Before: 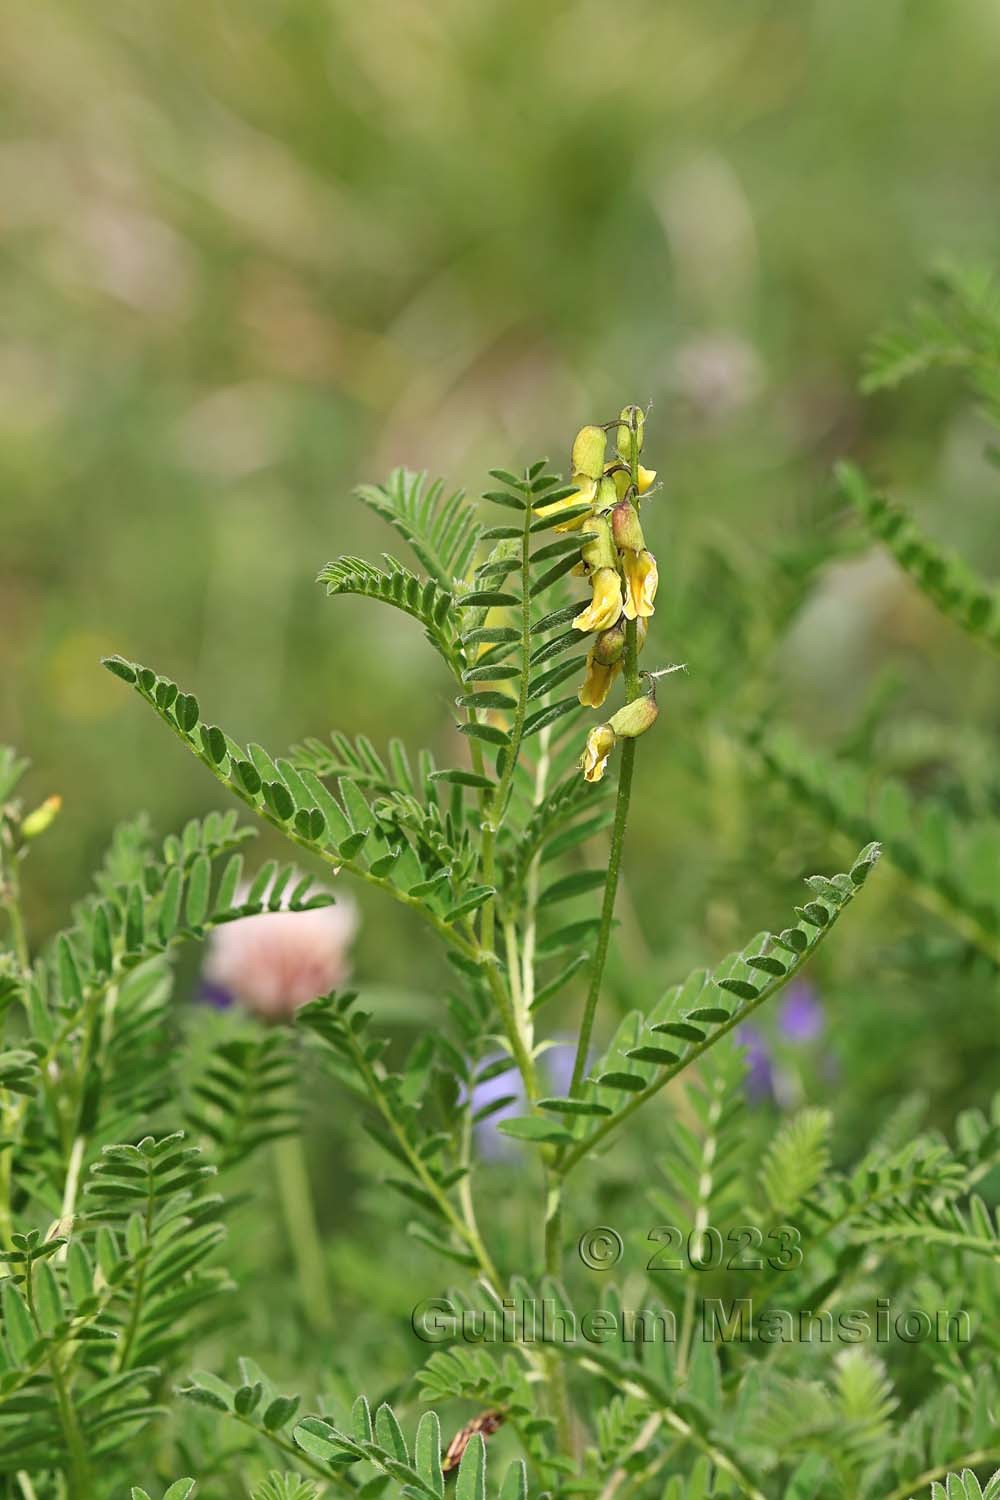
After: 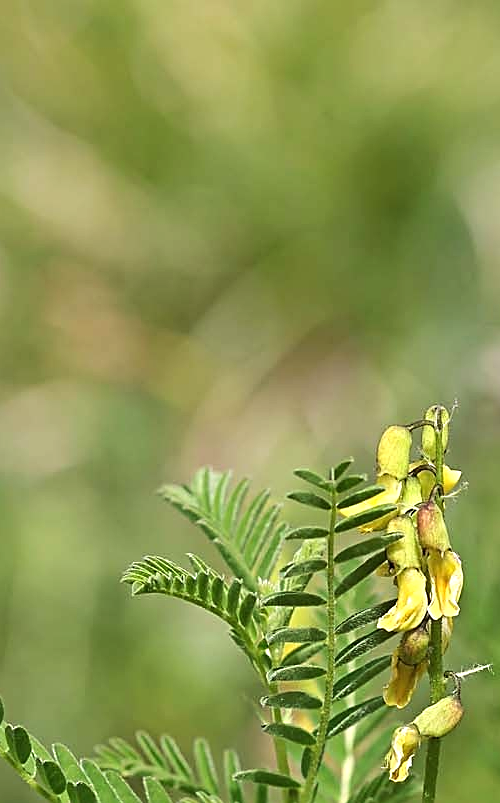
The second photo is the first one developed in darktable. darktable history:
crop: left 19.556%, right 30.401%, bottom 46.458%
sharpen: amount 0.478
tone equalizer: -8 EV -0.417 EV, -7 EV -0.389 EV, -6 EV -0.333 EV, -5 EV -0.222 EV, -3 EV 0.222 EV, -2 EV 0.333 EV, -1 EV 0.389 EV, +0 EV 0.417 EV, edges refinement/feathering 500, mask exposure compensation -1.57 EV, preserve details no
